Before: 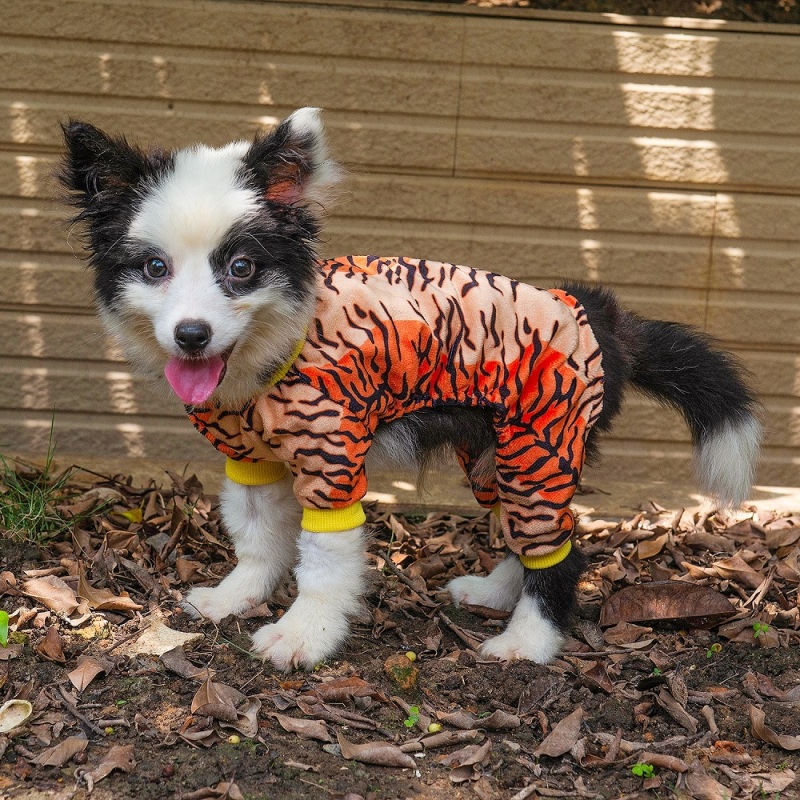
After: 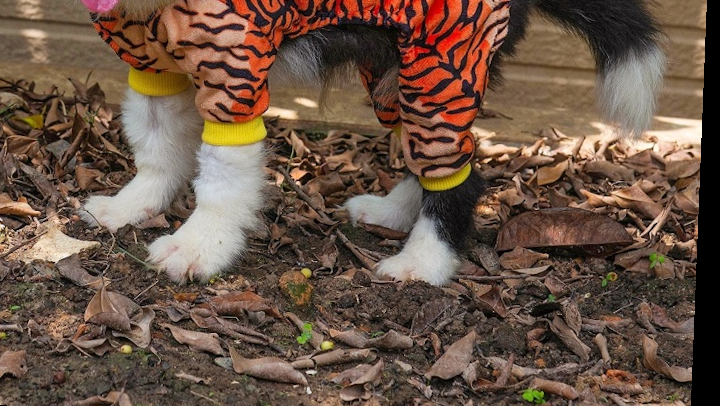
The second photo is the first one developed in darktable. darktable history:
crop and rotate: left 13.306%, top 48.129%, bottom 2.928%
rotate and perspective: rotation 2.27°, automatic cropping off
